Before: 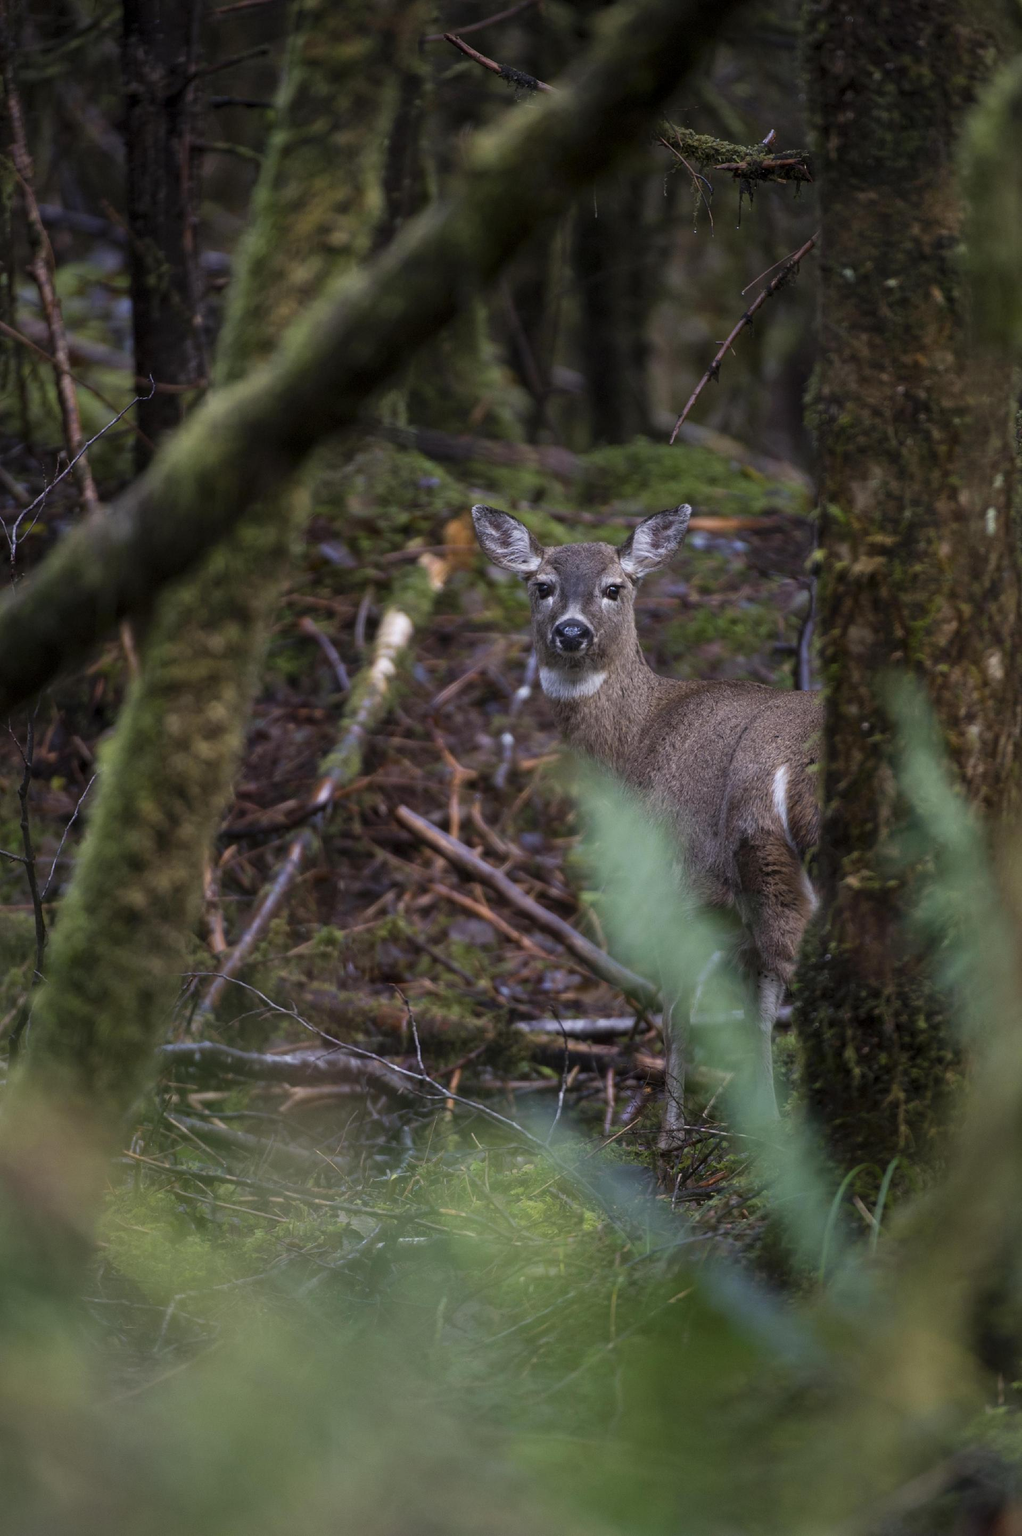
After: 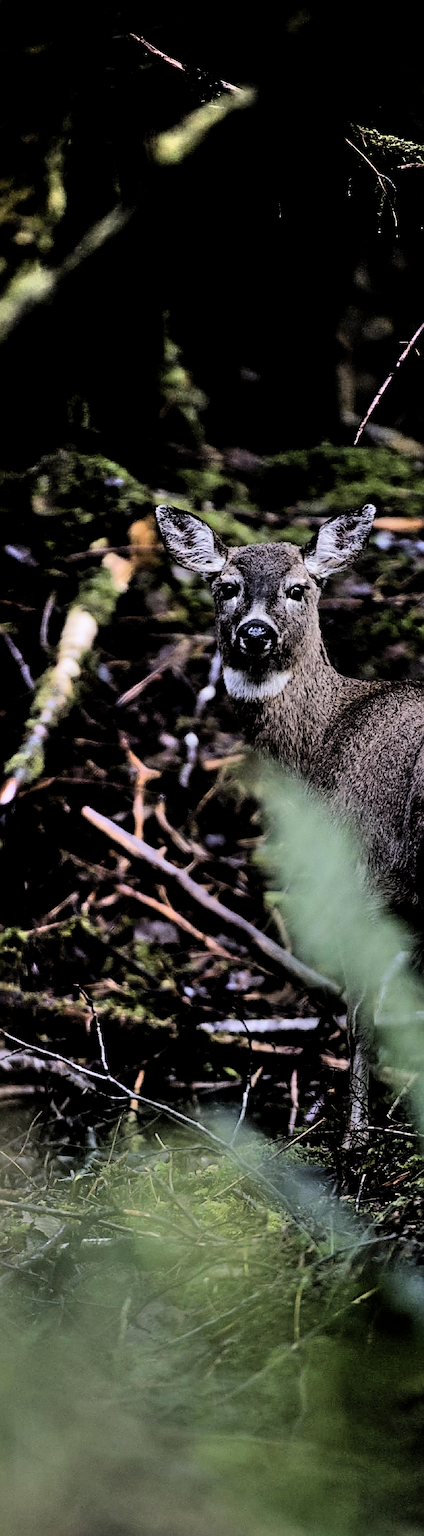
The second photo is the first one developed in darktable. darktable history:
crop: left 30.96%, right 27.427%
filmic rgb: middle gray luminance 13.64%, black relative exposure -2.08 EV, white relative exposure 3.07 EV, target black luminance 0%, hardness 1.81, latitude 58.55%, contrast 1.718, highlights saturation mix 3.79%, shadows ↔ highlights balance -37.3%
shadows and highlights: soften with gaussian
sharpen: radius 2.57, amount 0.684
contrast brightness saturation: contrast 0.079, saturation 0.02
tone equalizer: on, module defaults
